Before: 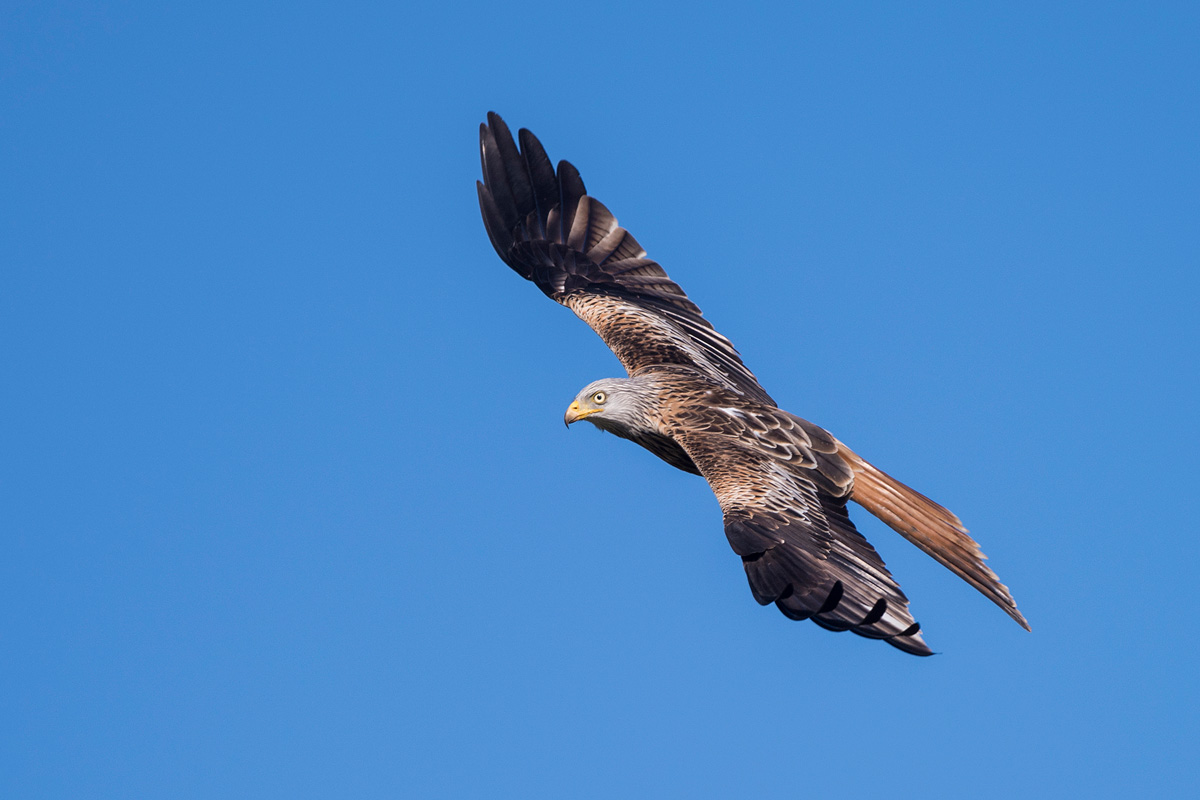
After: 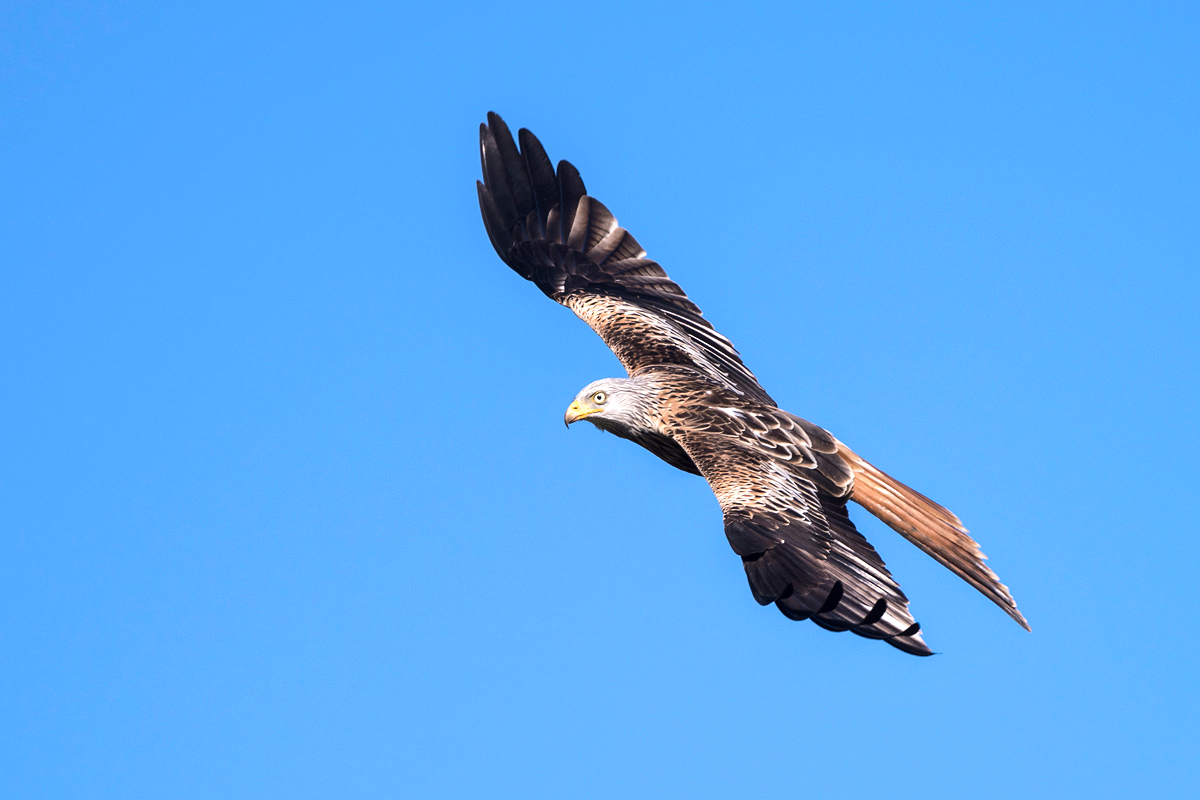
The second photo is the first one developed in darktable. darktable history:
tone equalizer: -8 EV 0.001 EV, -7 EV -0.002 EV, -6 EV 0.004 EV, -5 EV -0.05 EV, -4 EV -0.147 EV, -3 EV -0.195 EV, -2 EV 0.211 EV, -1 EV 0.711 EV, +0 EV 0.465 EV
